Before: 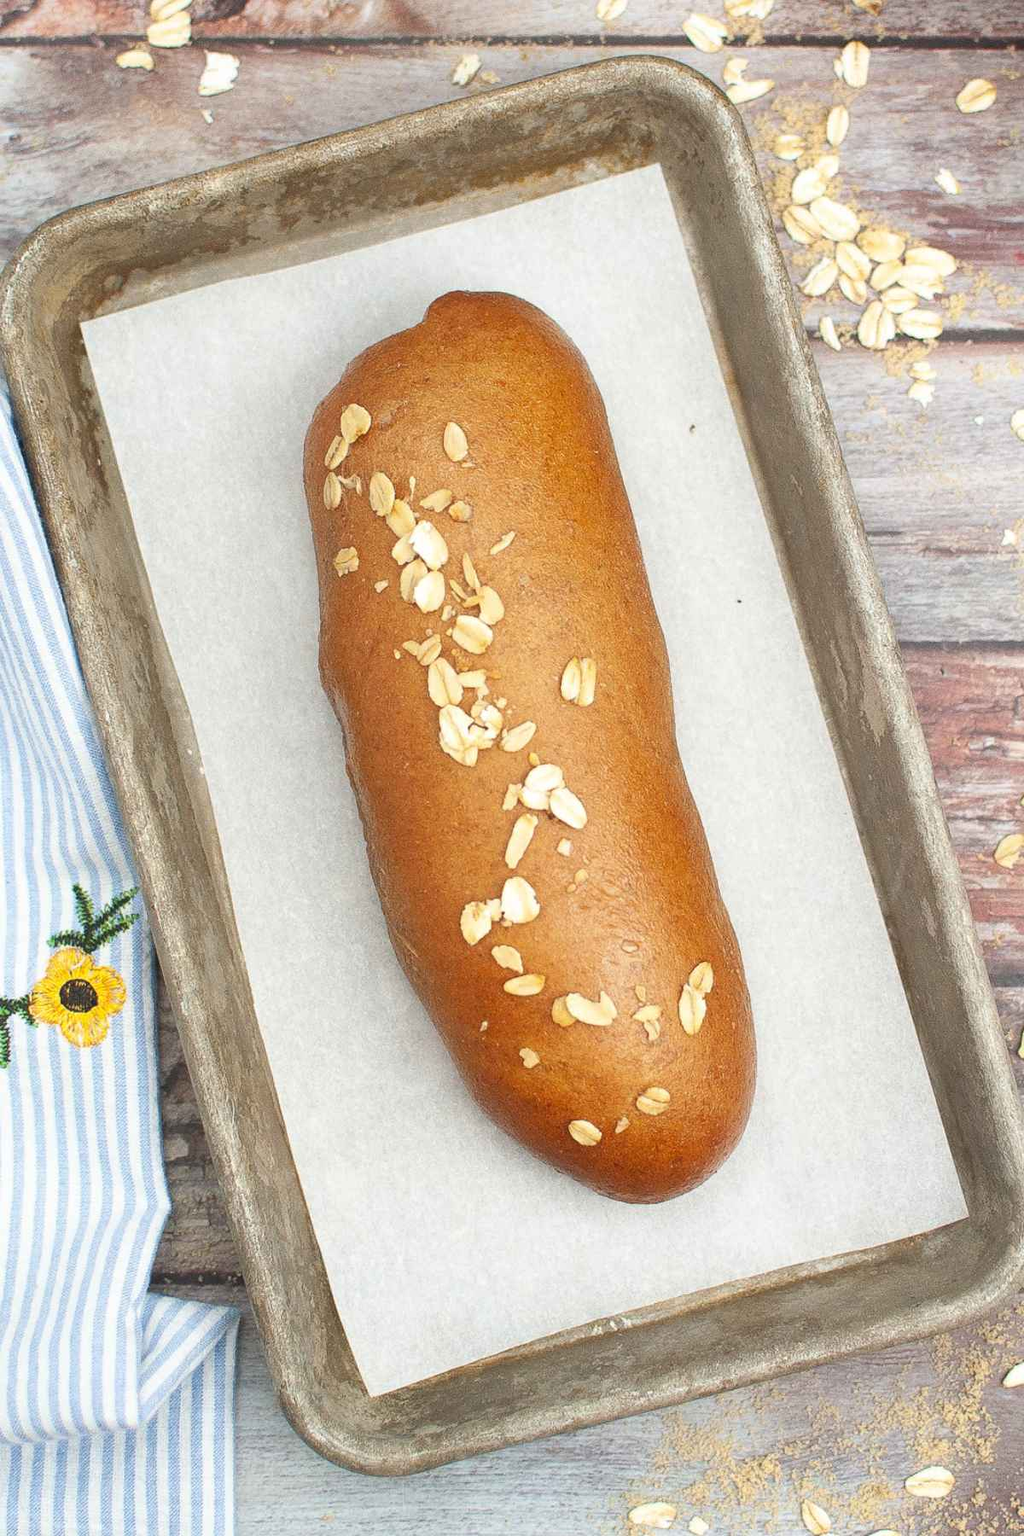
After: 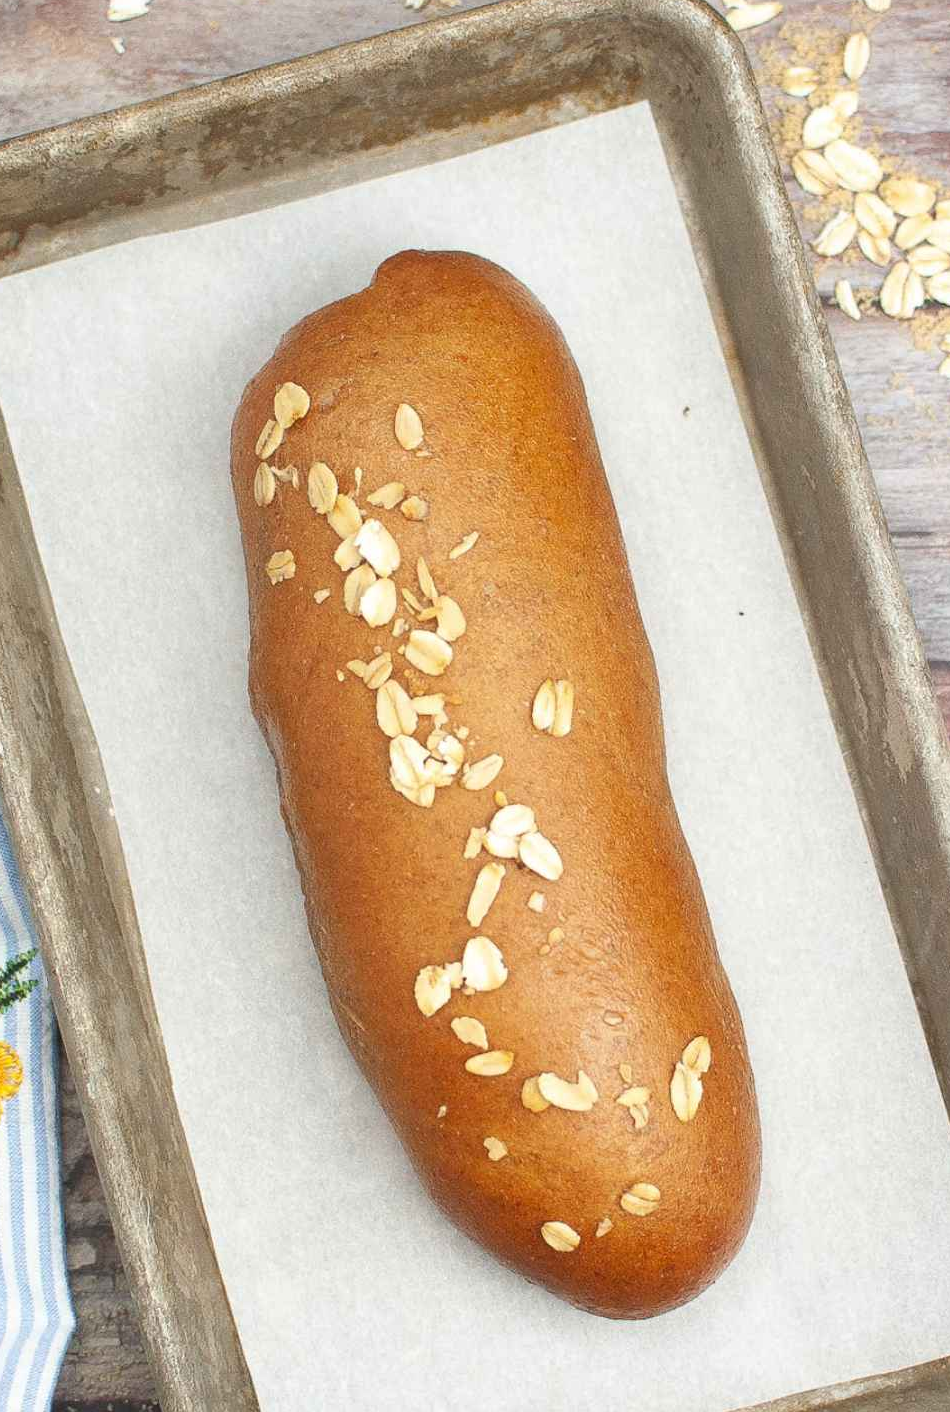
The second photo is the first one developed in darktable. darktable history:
crop and rotate: left 10.432%, top 5.087%, right 10.372%, bottom 16.45%
